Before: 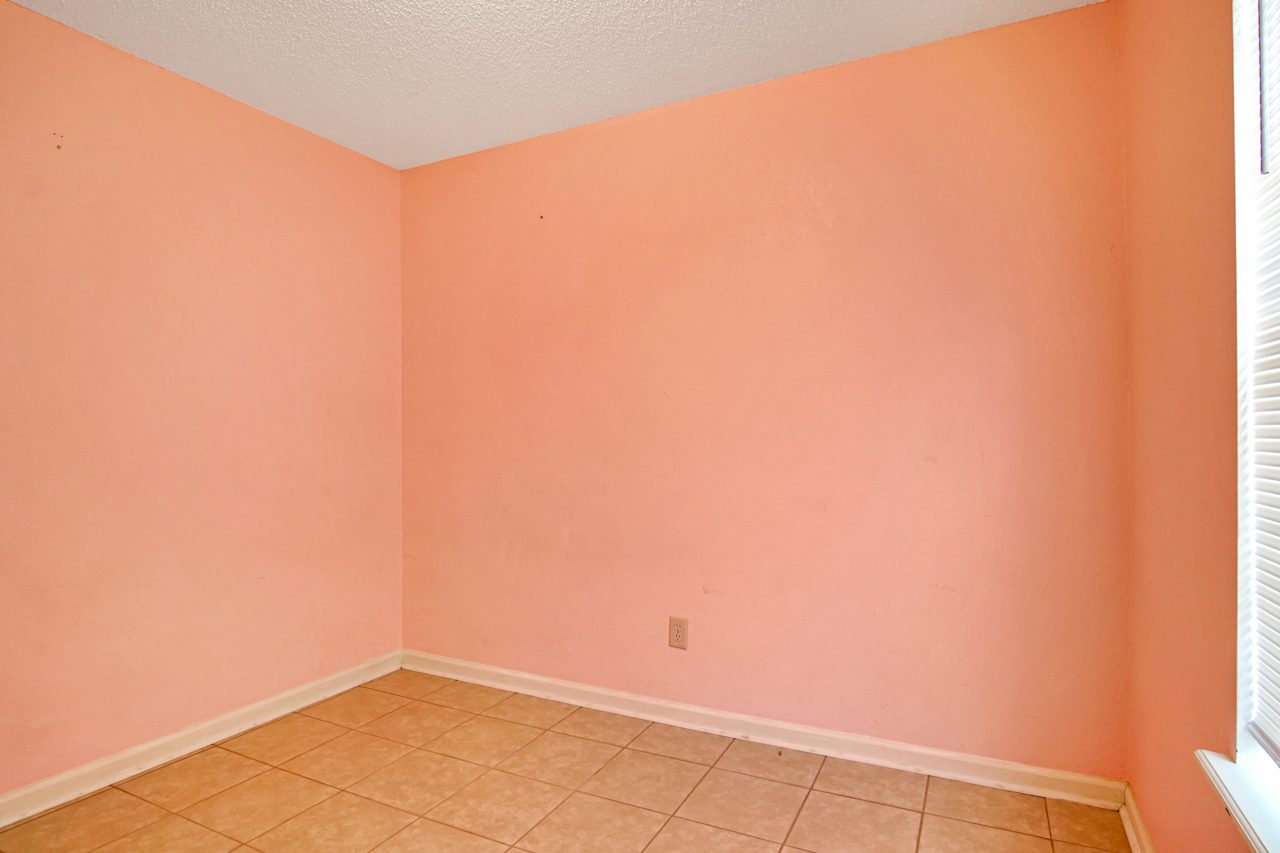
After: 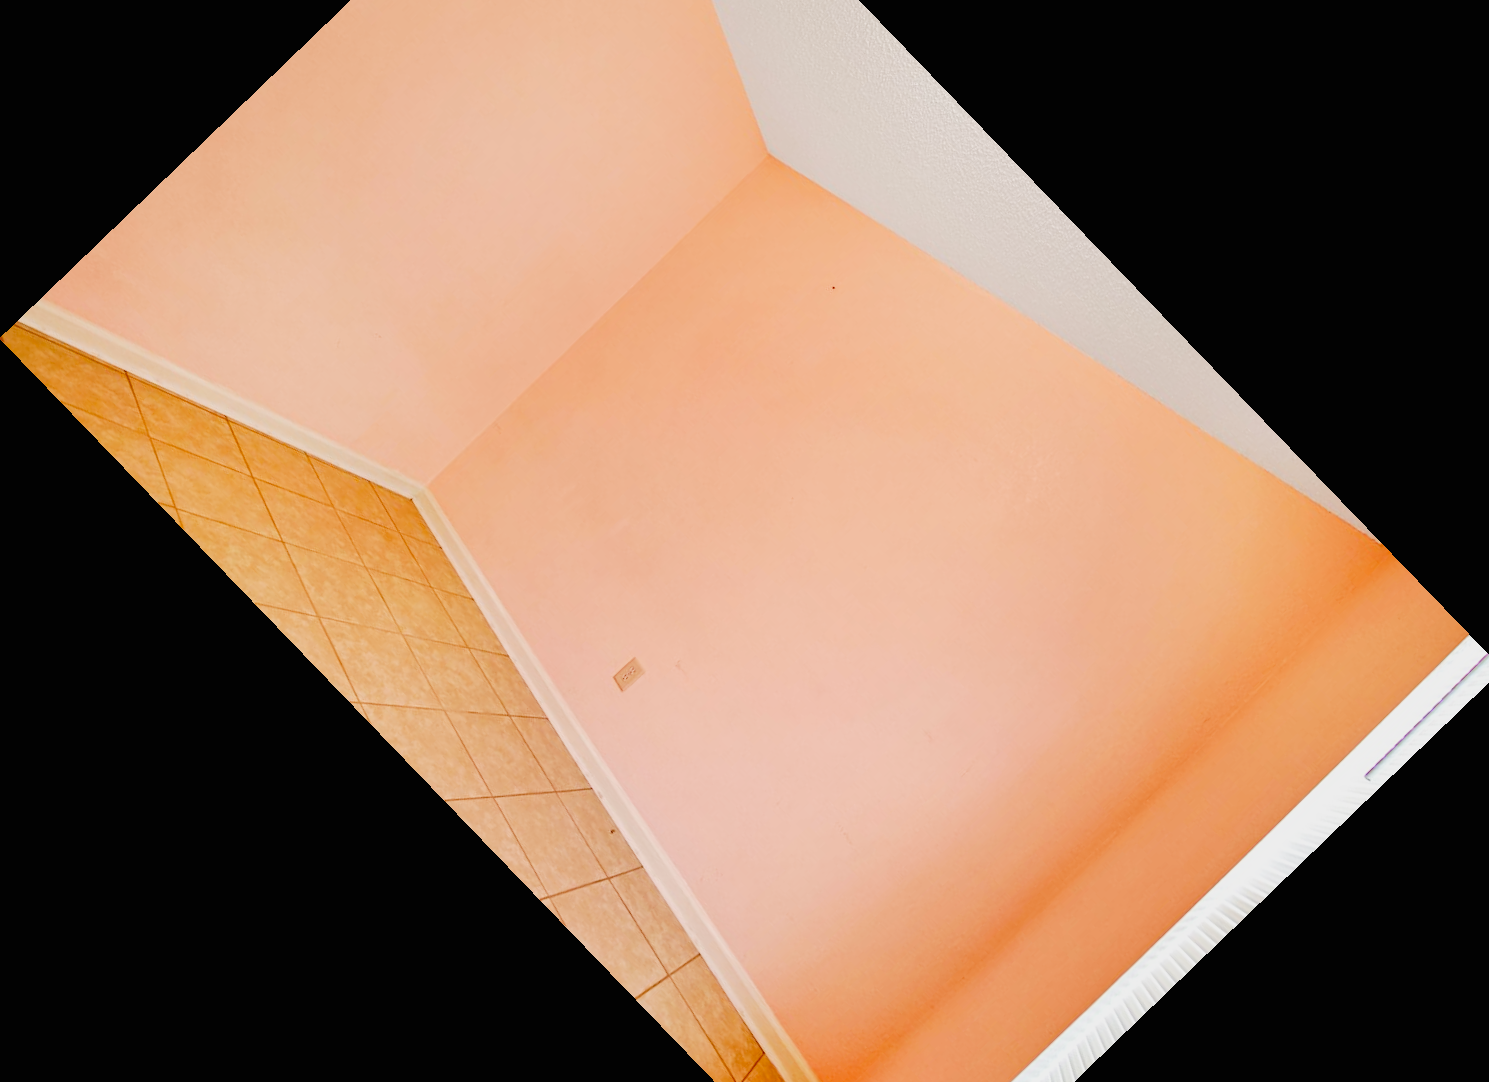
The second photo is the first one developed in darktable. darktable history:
tone curve: curves: ch0 [(0, 0.006) (0.184, 0.117) (0.405, 0.46) (0.456, 0.528) (0.634, 0.728) (0.877, 0.89) (0.984, 0.935)]; ch1 [(0, 0) (0.443, 0.43) (0.492, 0.489) (0.566, 0.579) (0.595, 0.625) (0.608, 0.667) (0.65, 0.729) (1, 1)]; ch2 [(0, 0) (0.33, 0.301) (0.421, 0.443) (0.447, 0.489) (0.495, 0.505) (0.537, 0.583) (0.586, 0.591) (0.663, 0.686) (1, 1)], preserve colors none
crop and rotate: angle -46.1°, top 16.717%, right 0.872%, bottom 11.756%
